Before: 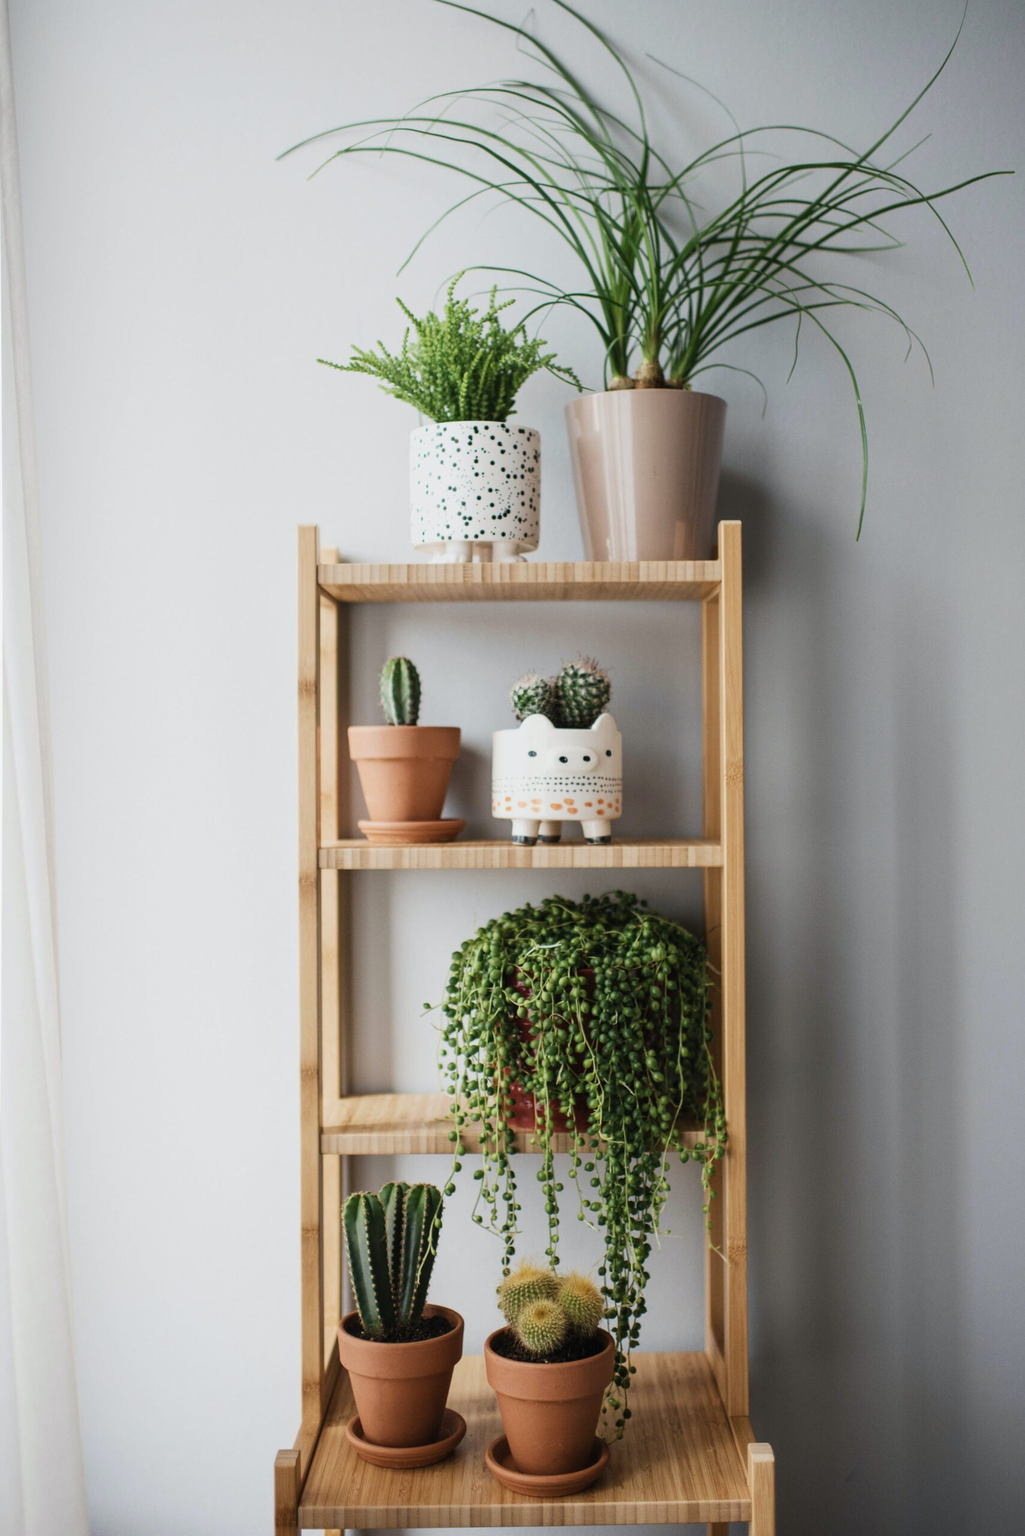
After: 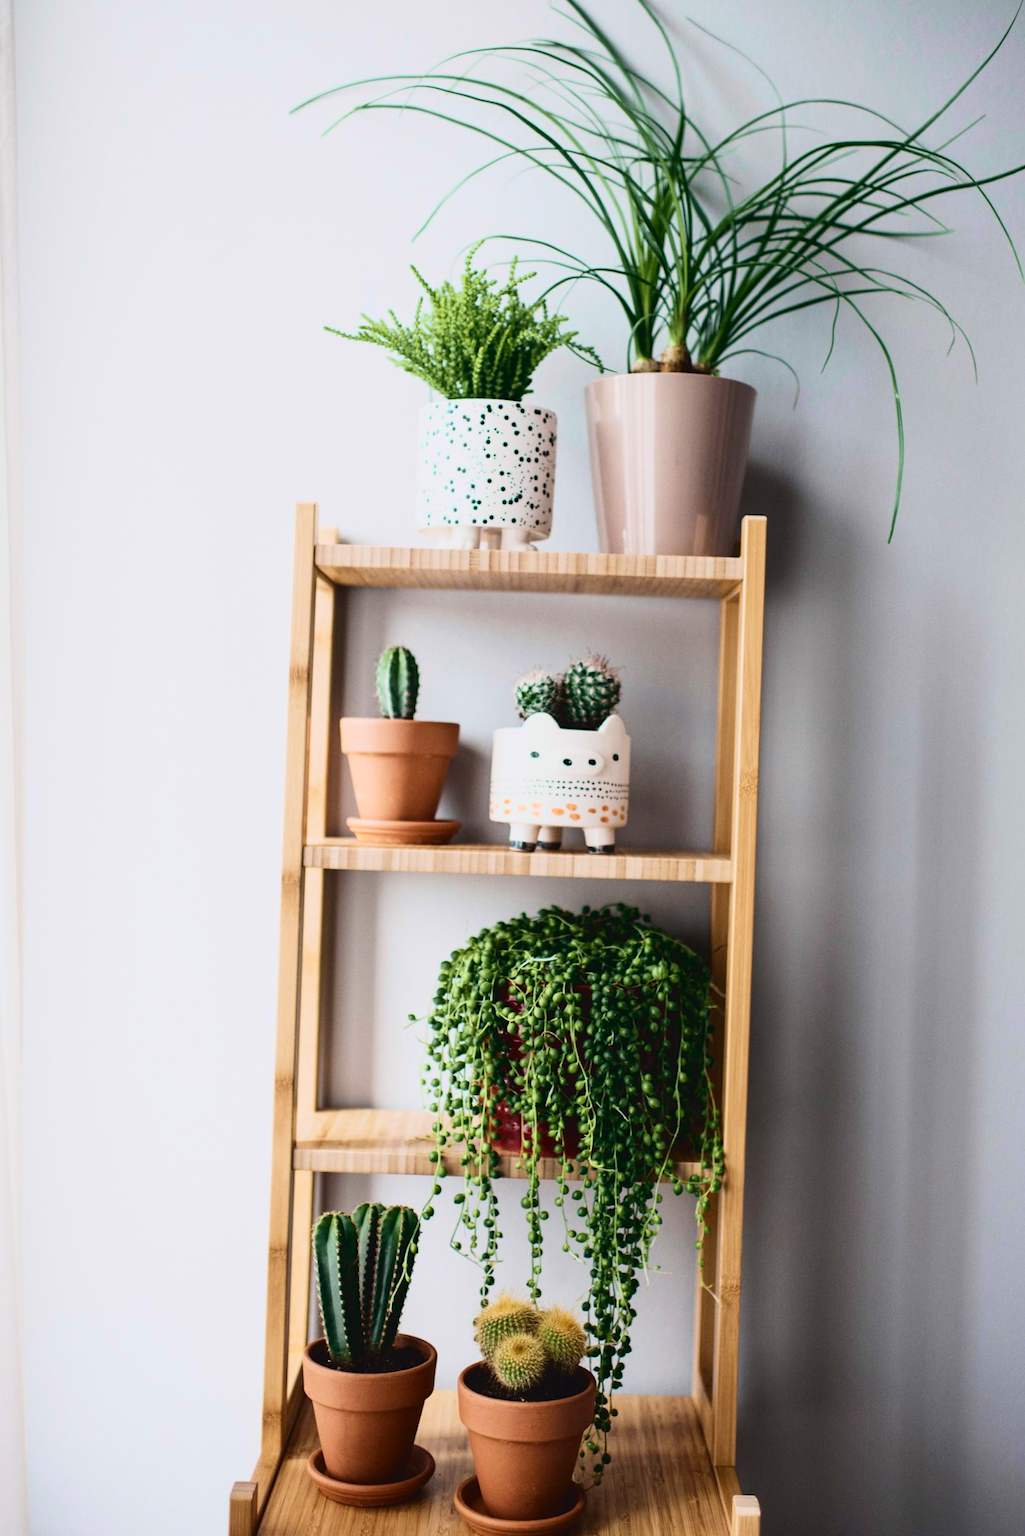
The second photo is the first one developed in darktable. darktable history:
tone curve: curves: ch0 [(0, 0.031) (0.139, 0.084) (0.311, 0.278) (0.495, 0.544) (0.718, 0.816) (0.841, 0.909) (1, 0.967)]; ch1 [(0, 0) (0.272, 0.249) (0.388, 0.385) (0.479, 0.456) (0.495, 0.497) (0.538, 0.55) (0.578, 0.595) (0.707, 0.778) (1, 1)]; ch2 [(0, 0) (0.125, 0.089) (0.353, 0.329) (0.443, 0.408) (0.502, 0.495) (0.56, 0.553) (0.608, 0.631) (1, 1)], color space Lab, independent channels, preserve colors none
crop and rotate: angle -2.38°
